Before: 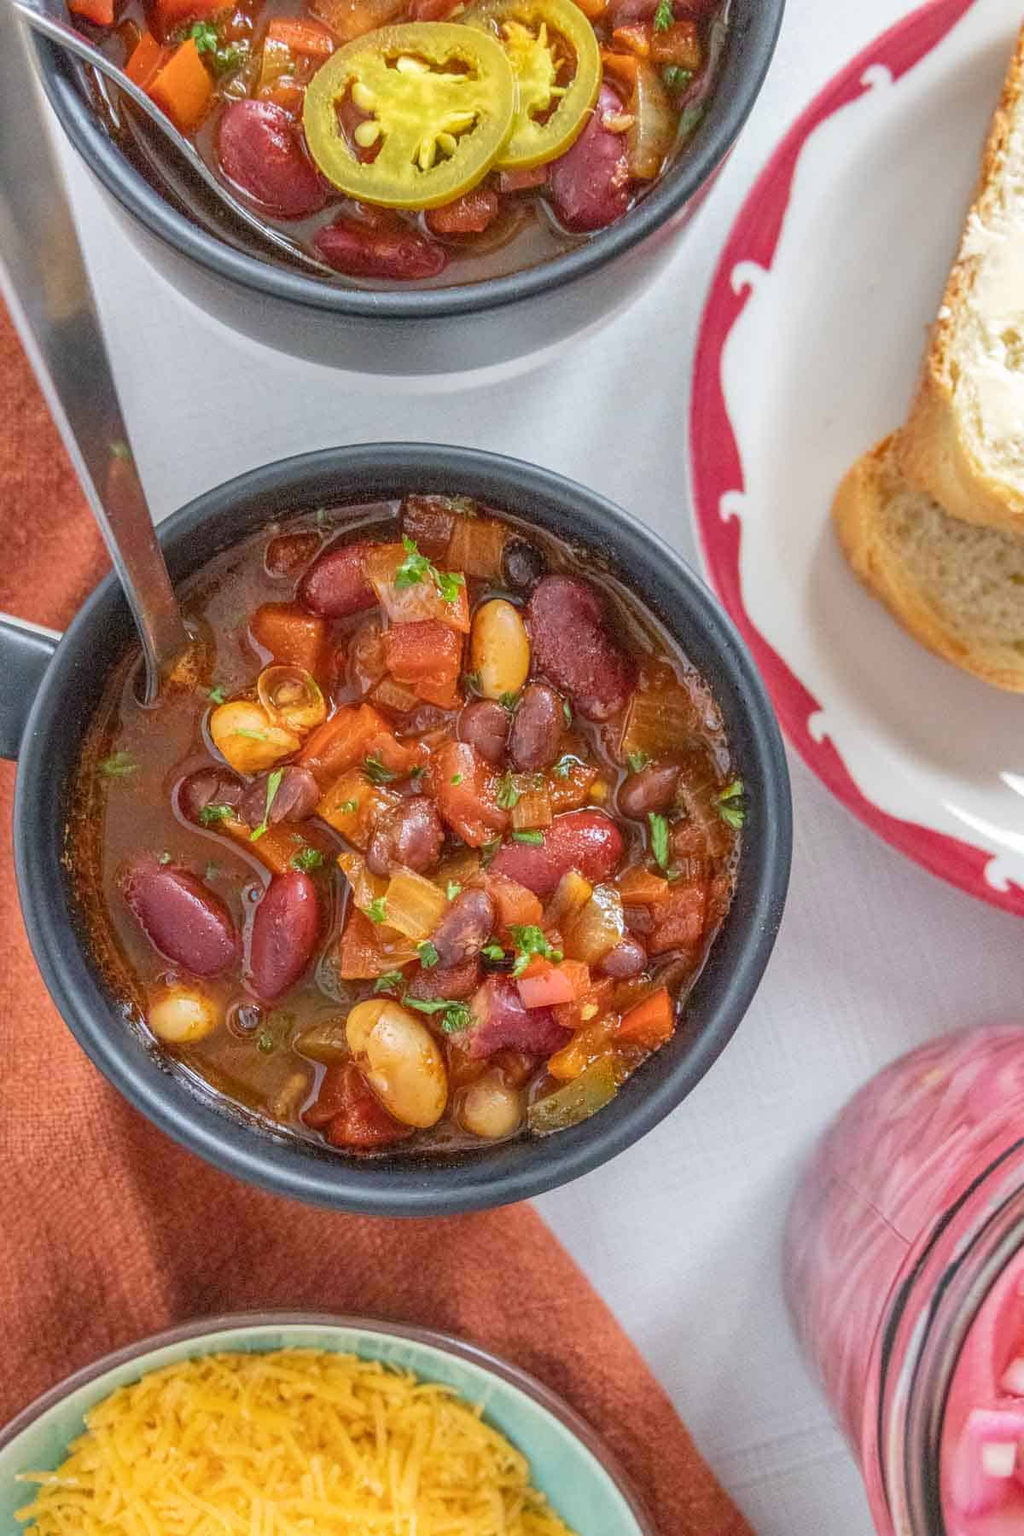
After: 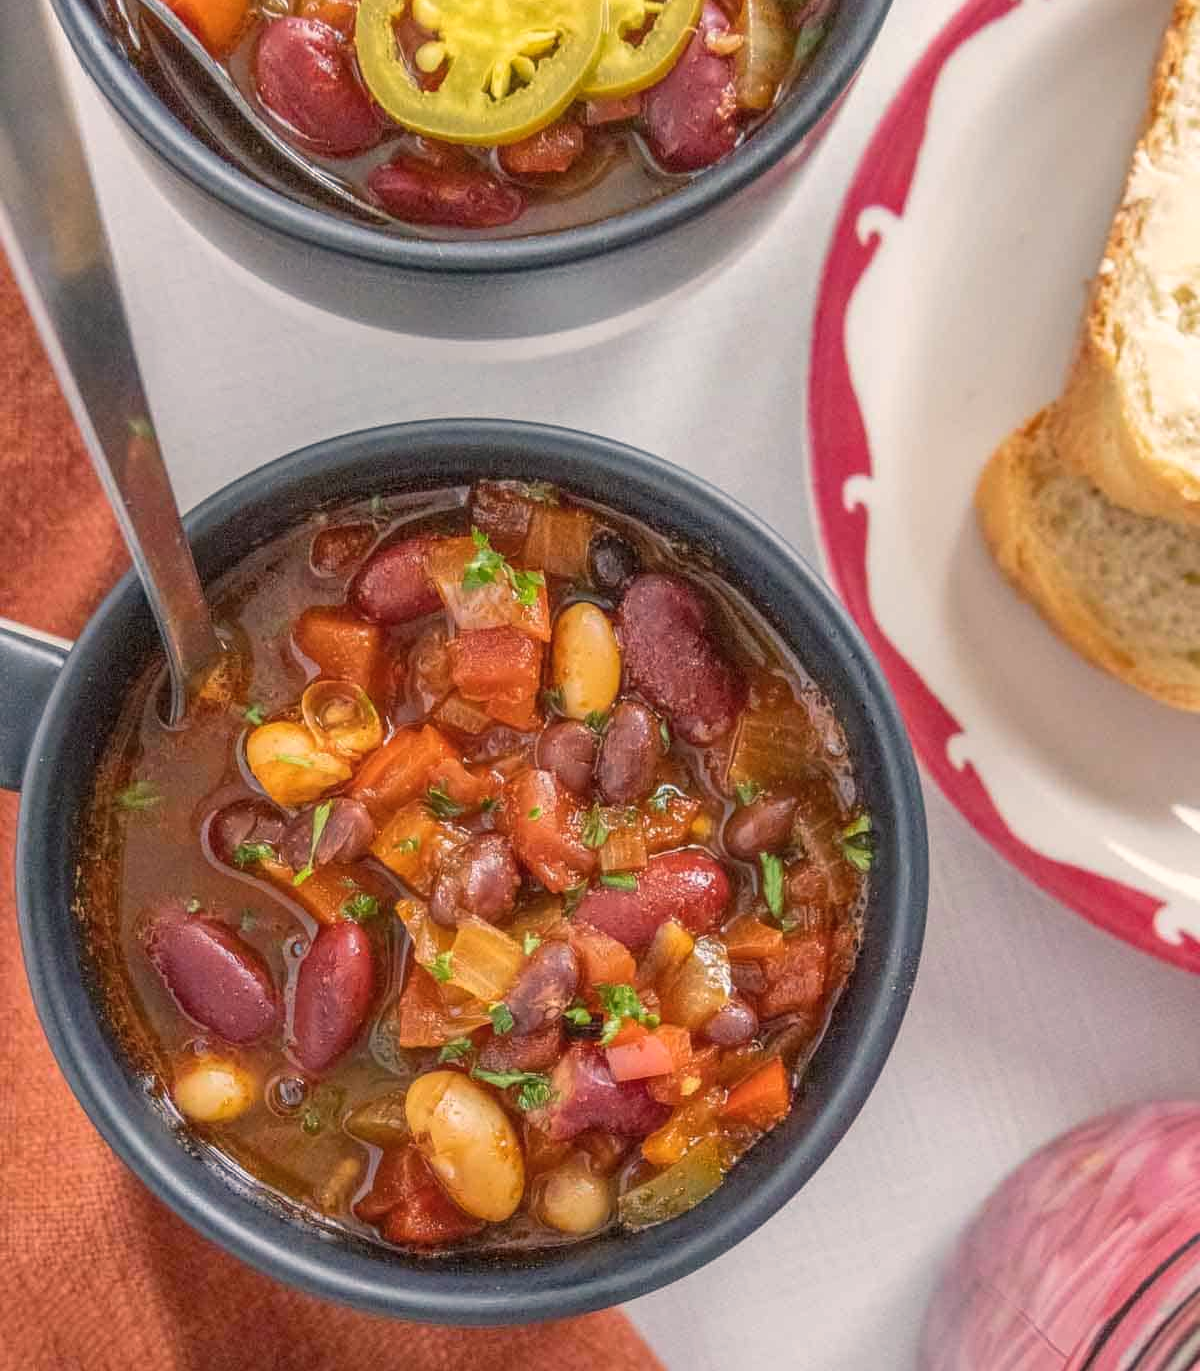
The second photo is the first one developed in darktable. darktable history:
color balance rgb: highlights gain › chroma 3.088%, highlights gain › hue 60.12°, linear chroma grading › shadows -3.147%, linear chroma grading › highlights -4.386%, perceptual saturation grading › global saturation 0.611%, global vibrance 6.964%, saturation formula JzAzBz (2021)
crop: top 5.605%, bottom 18.215%
local contrast: mode bilateral grid, contrast 15, coarseness 37, detail 104%, midtone range 0.2
